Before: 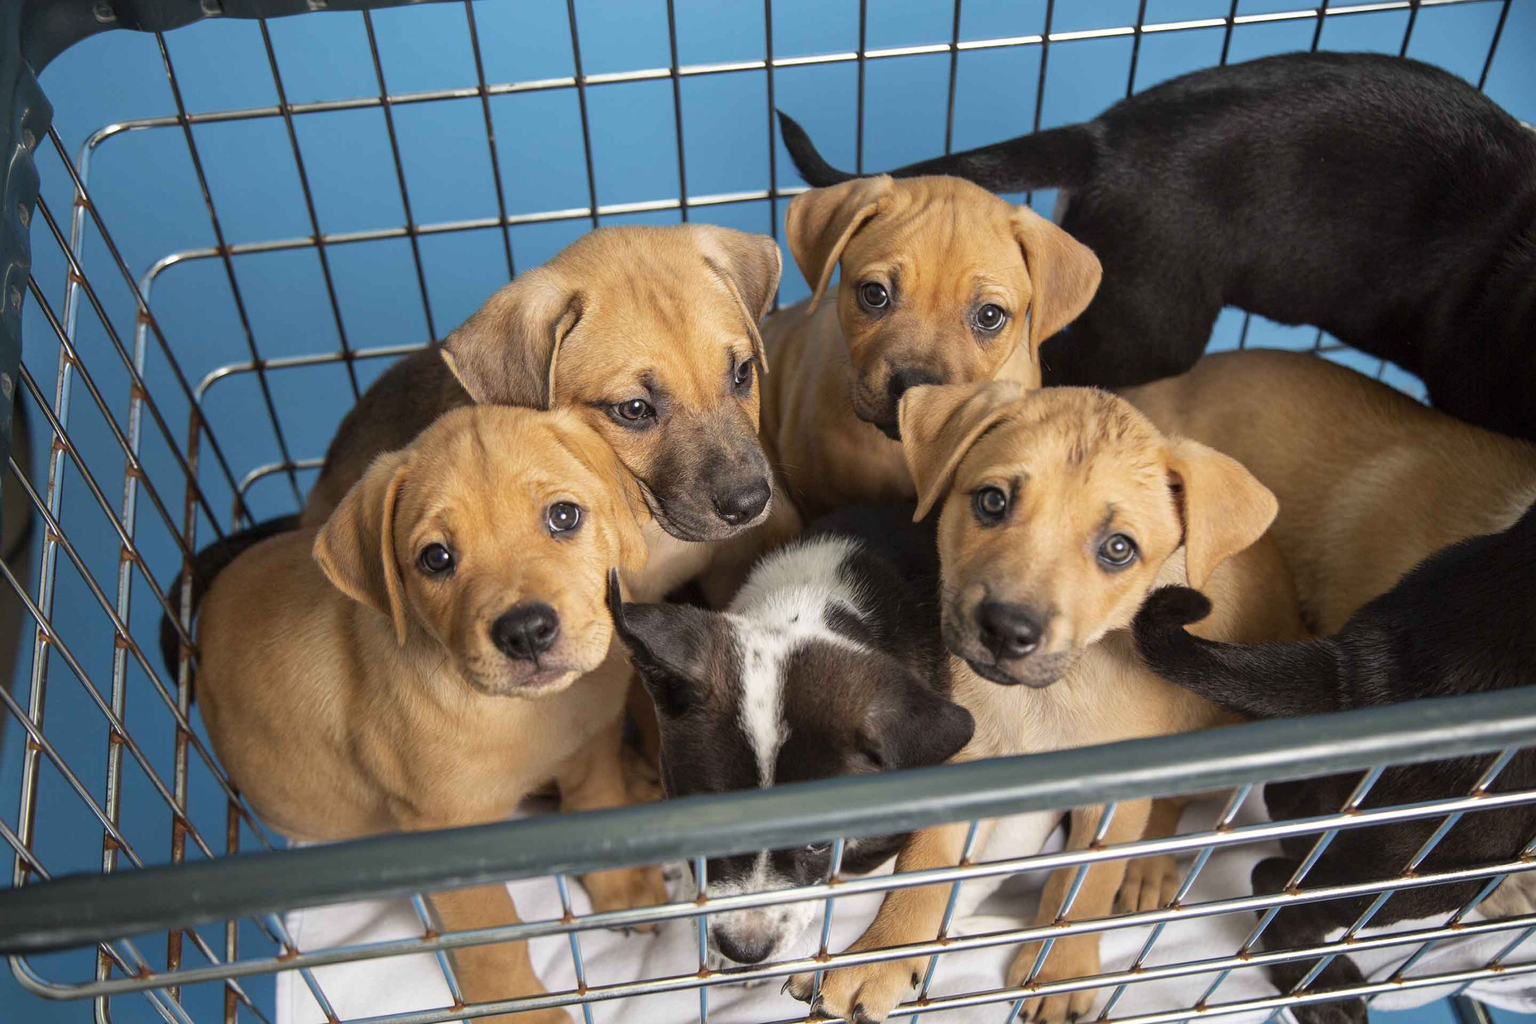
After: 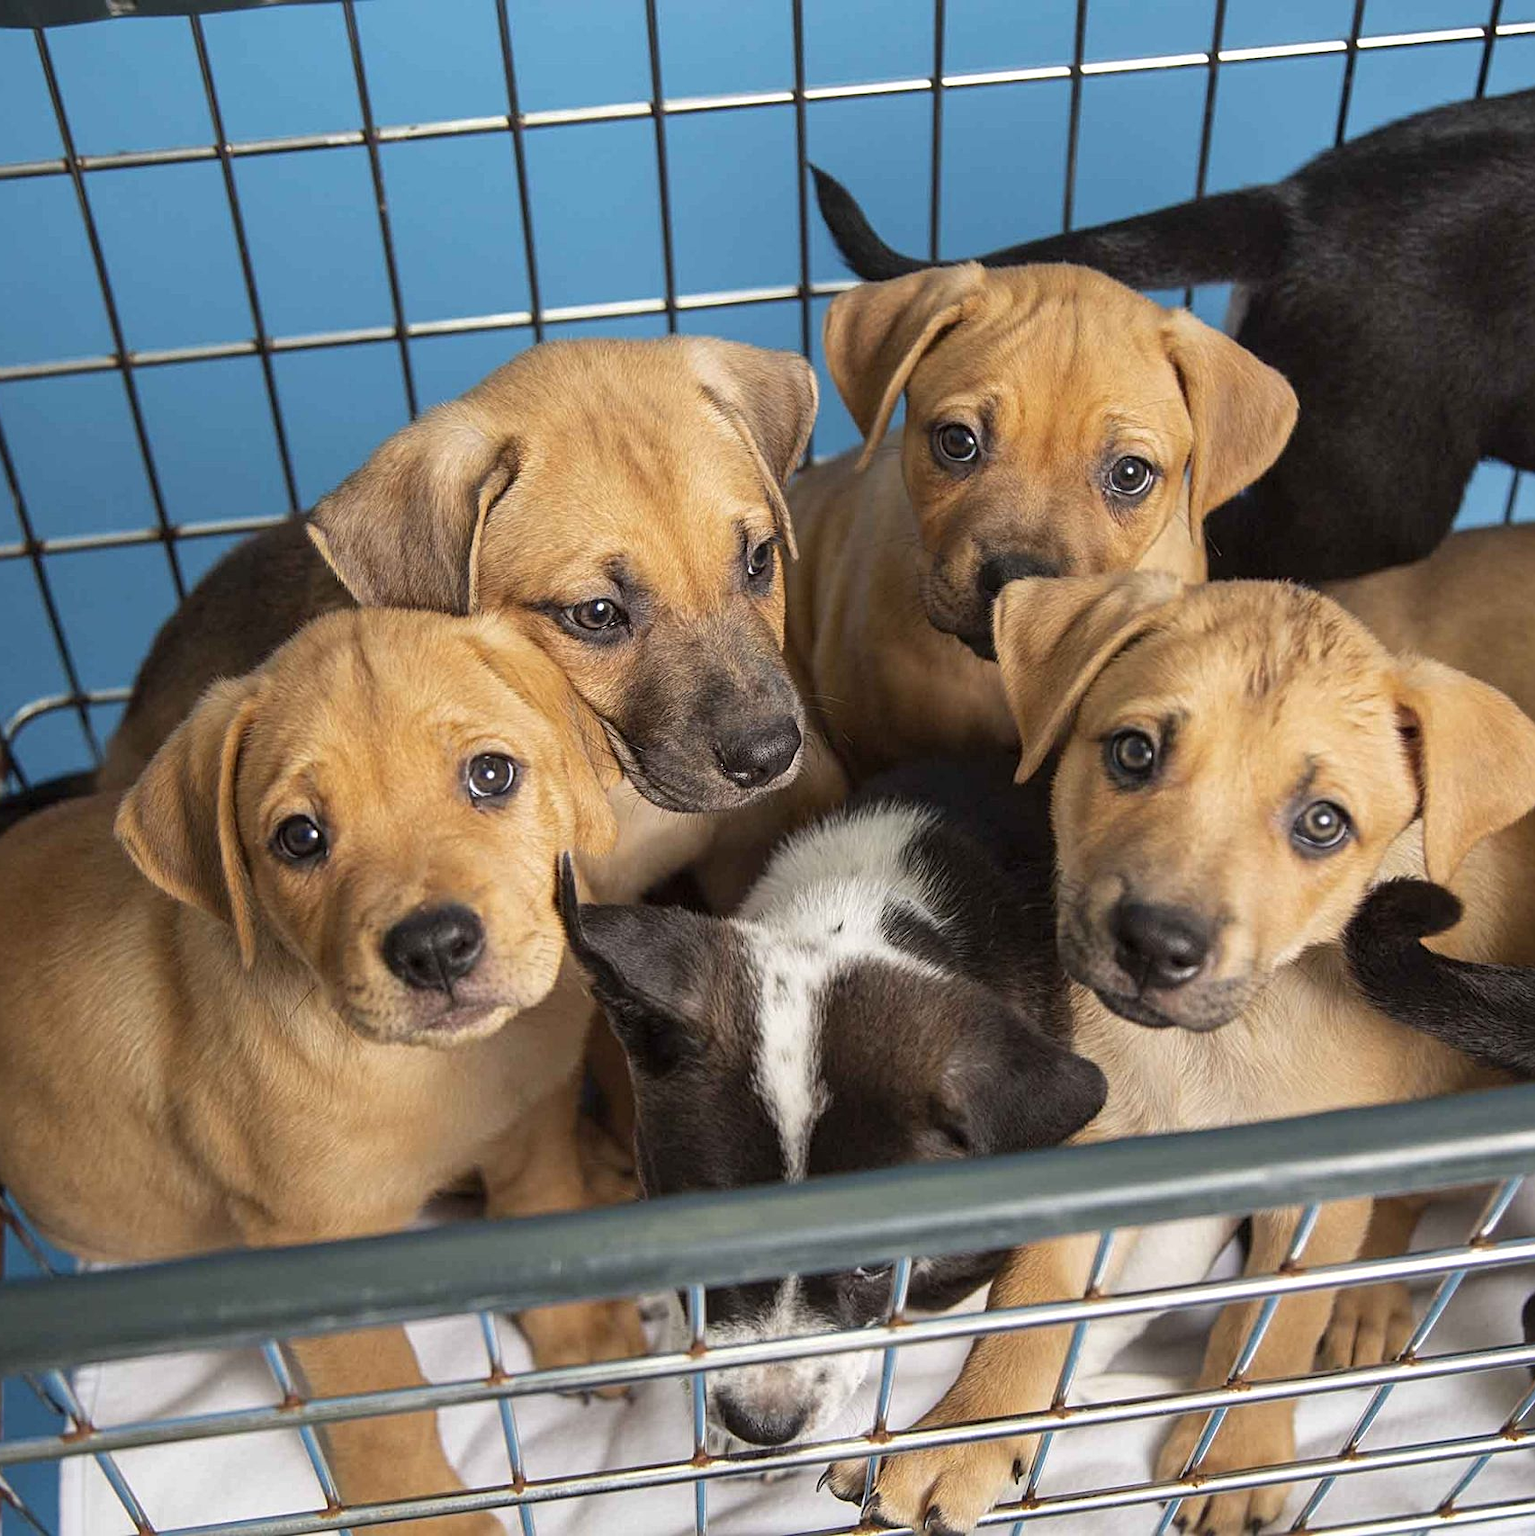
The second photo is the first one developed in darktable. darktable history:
sharpen: radius 2.167, amount 0.381, threshold 0
crop: left 15.419%, right 17.914%
